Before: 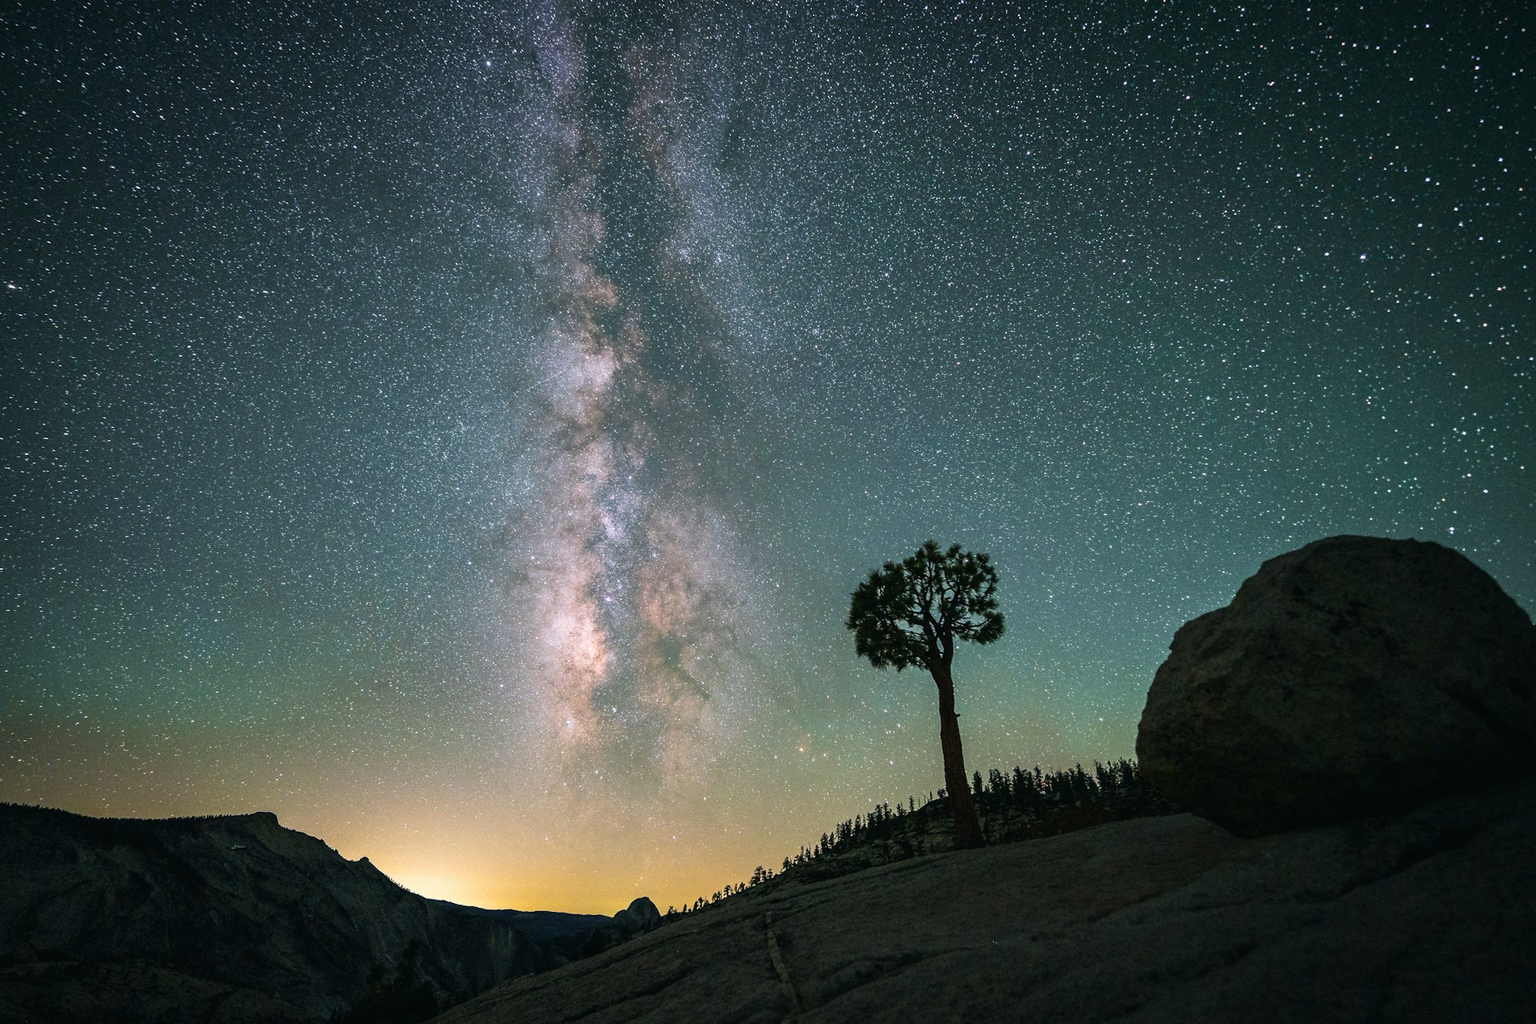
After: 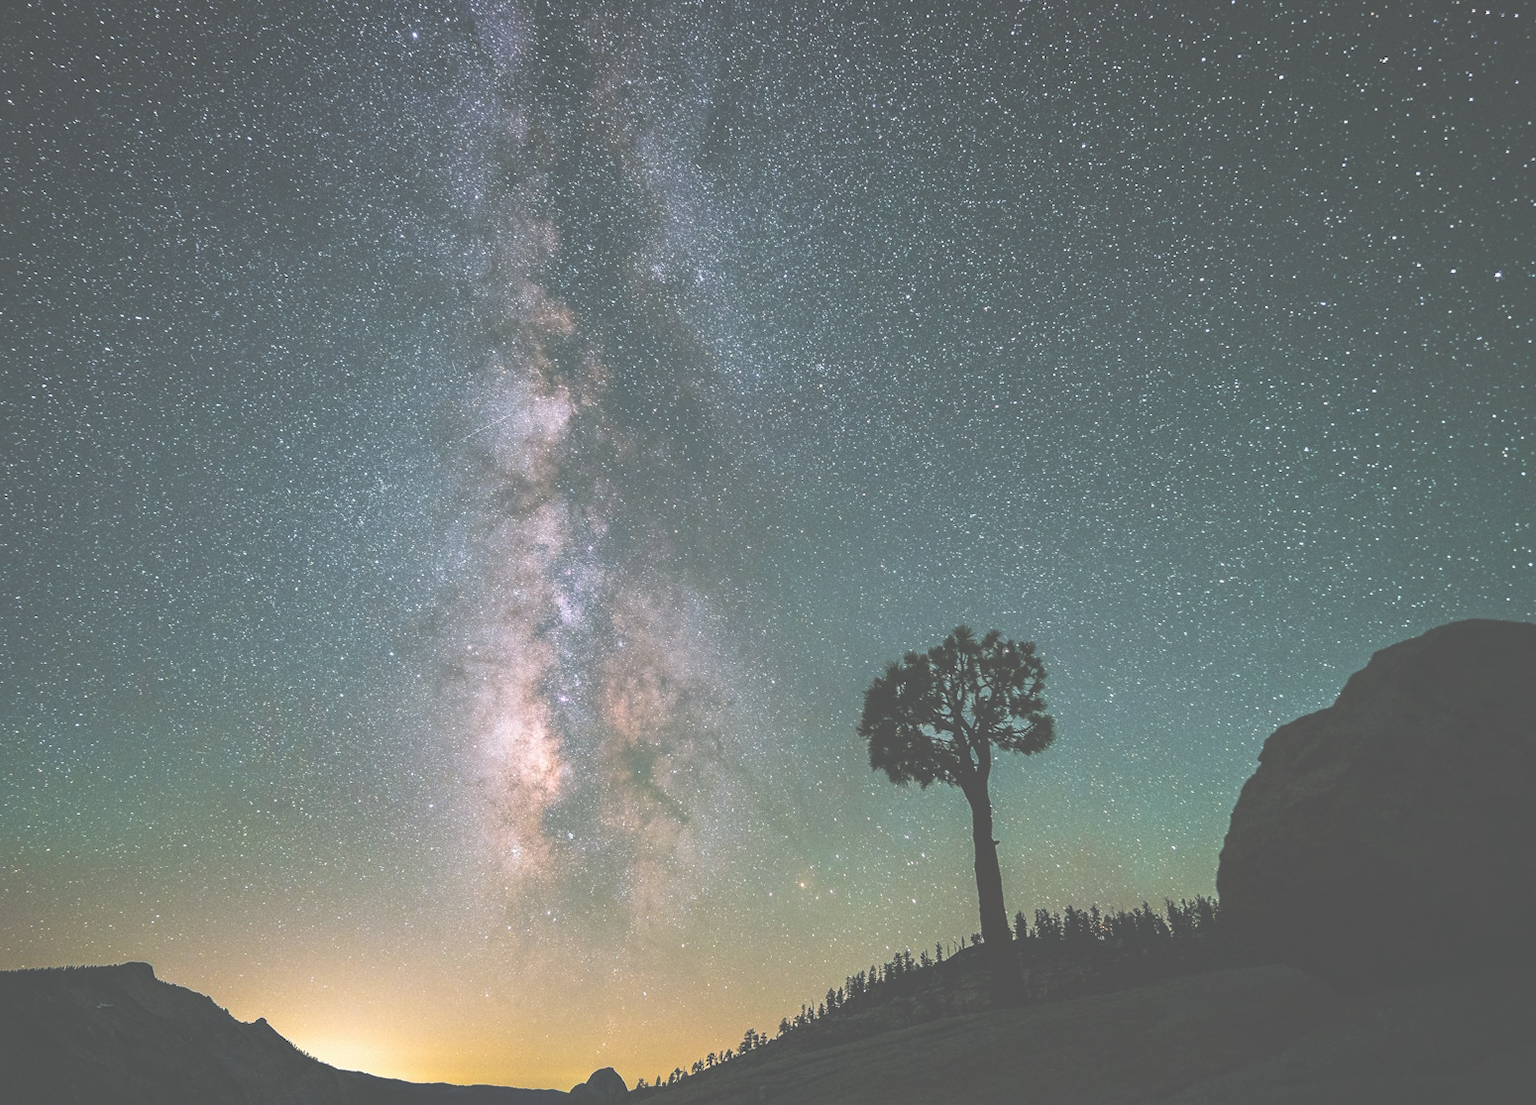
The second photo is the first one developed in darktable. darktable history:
crop: left 10.007%, top 3.491%, right 9.231%, bottom 9.315%
exposure: black level correction -0.087, compensate highlight preservation false
